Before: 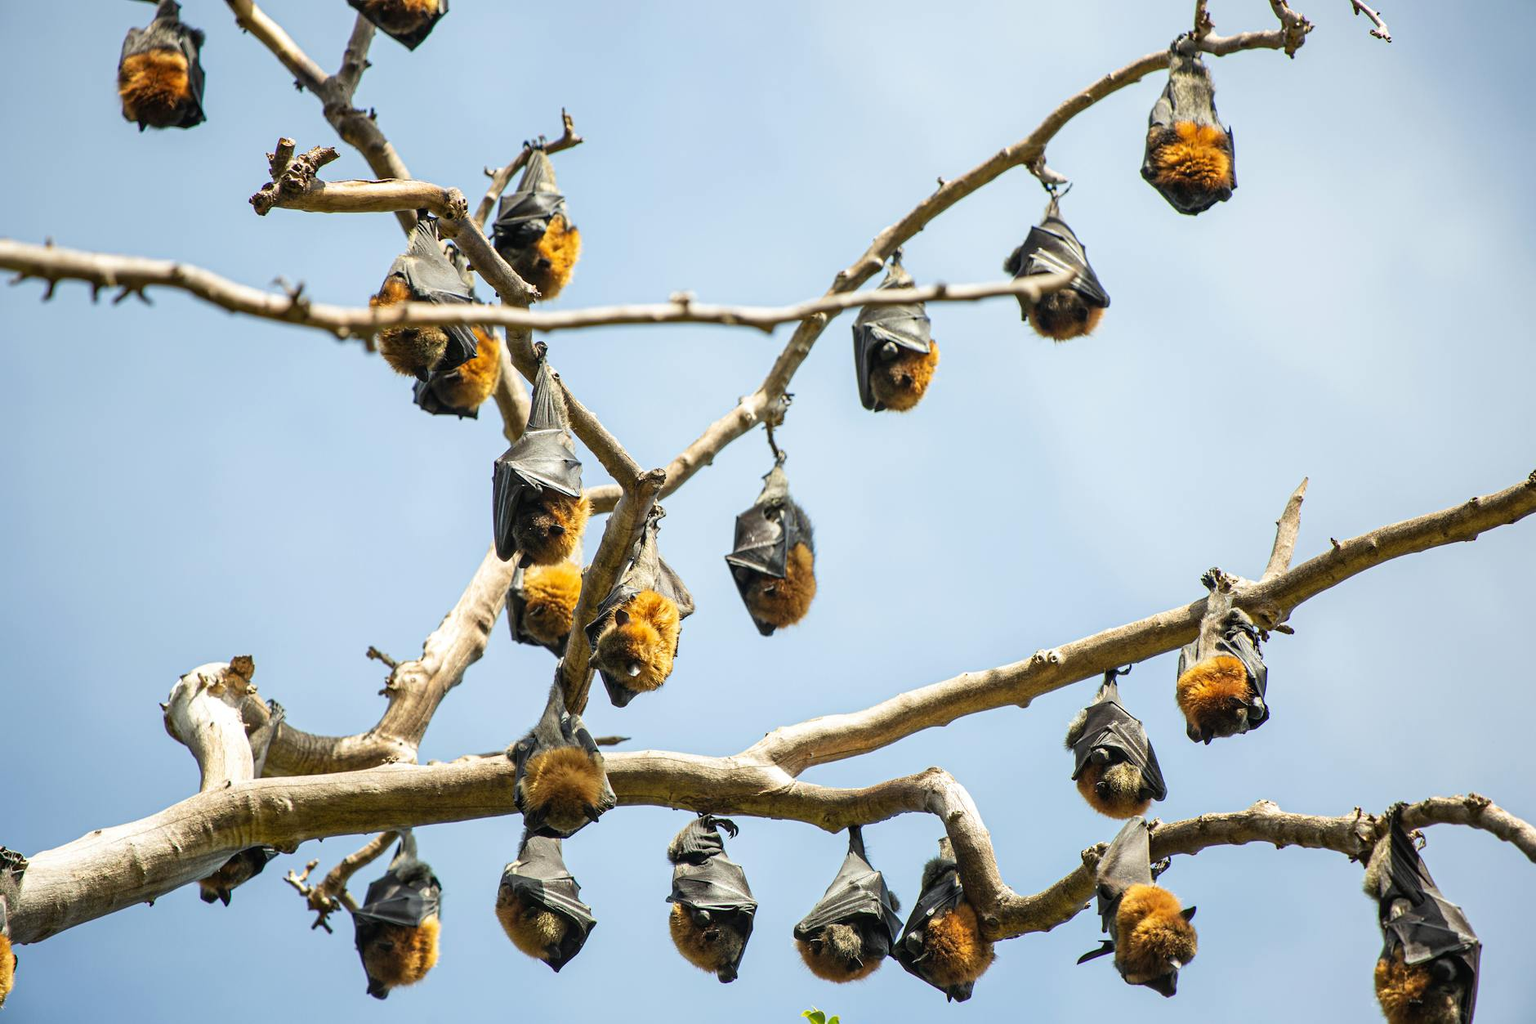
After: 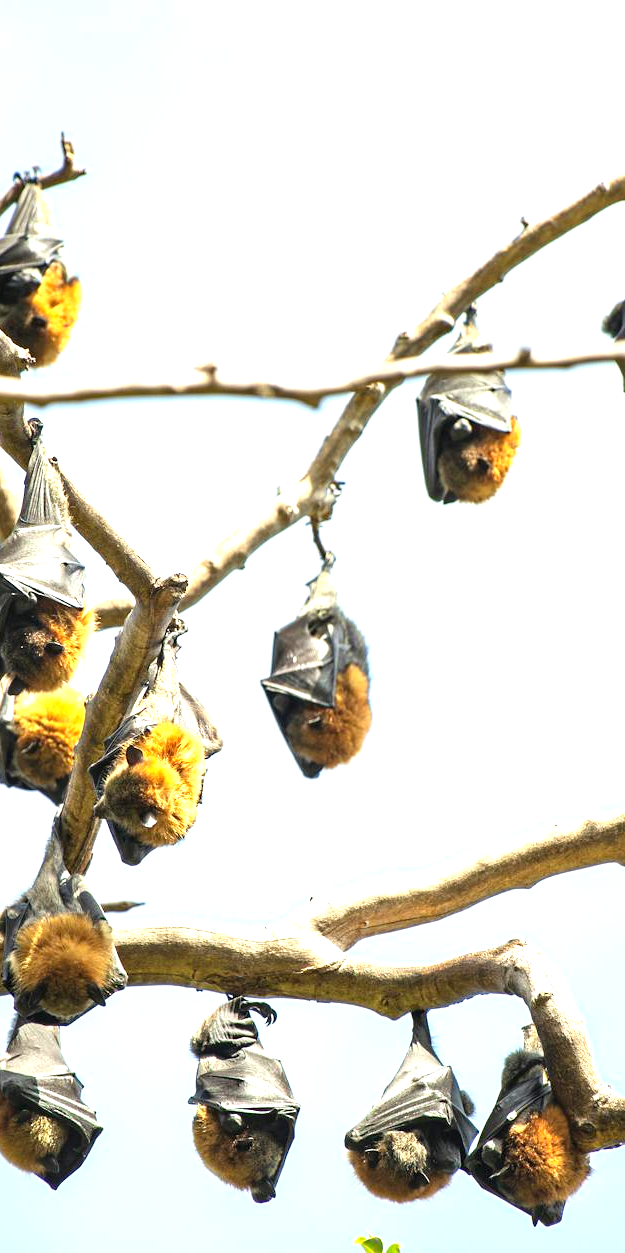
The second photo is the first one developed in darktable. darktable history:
exposure: exposure 1 EV, compensate highlight preservation false
crop: left 33.36%, right 33.36%
